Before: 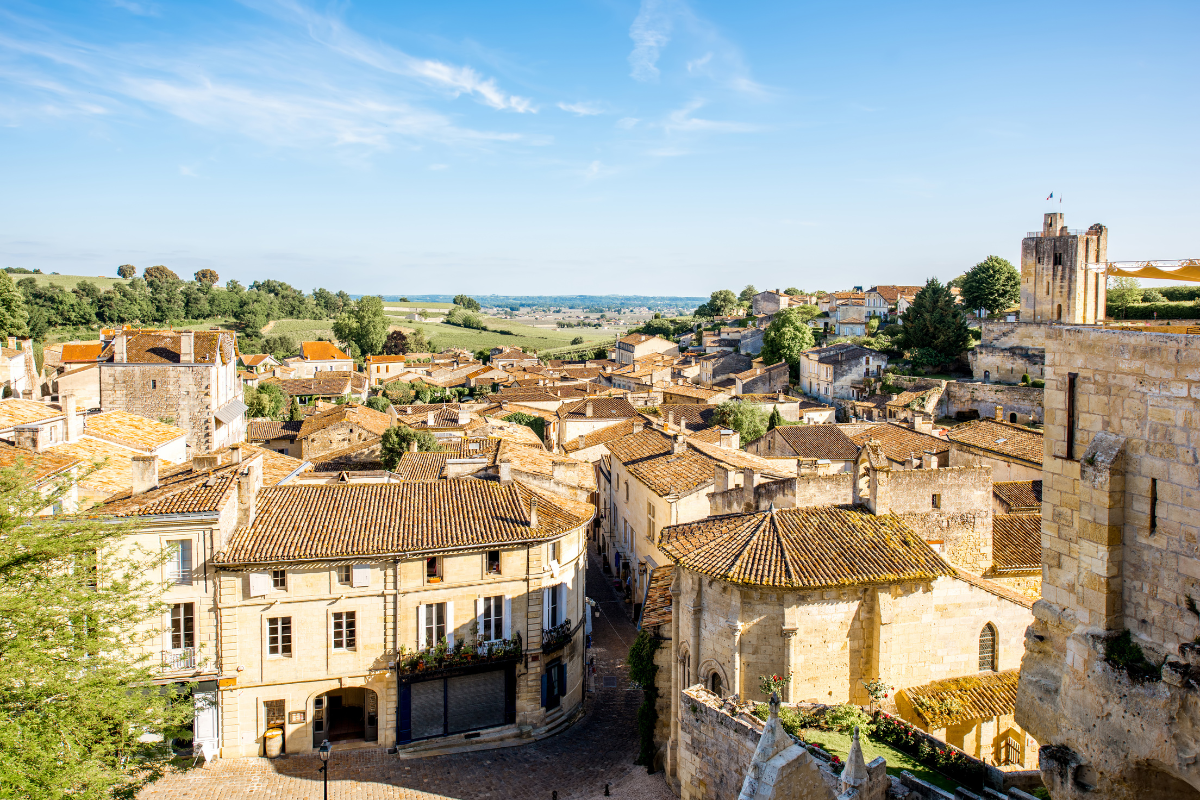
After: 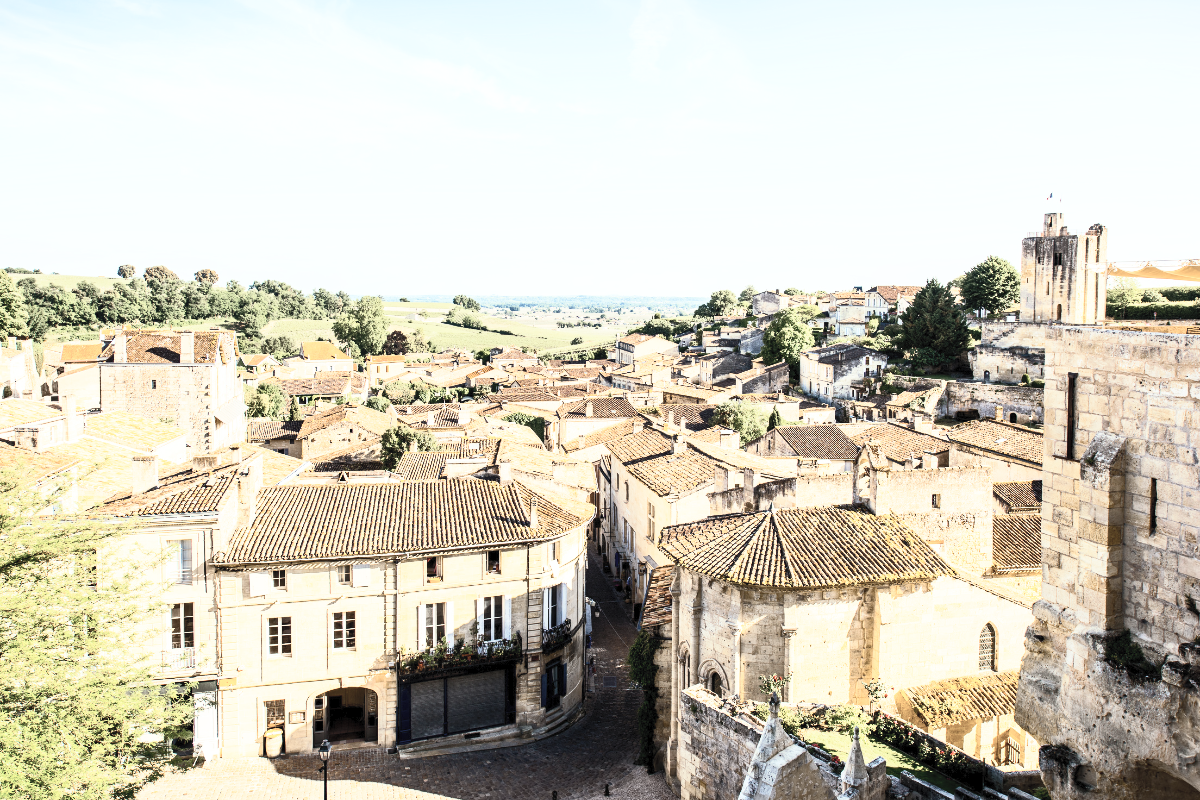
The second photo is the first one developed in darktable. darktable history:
contrast brightness saturation: contrast 0.57, brightness 0.57, saturation -0.34
split-toning: shadows › saturation 0.61, highlights › saturation 0.58, balance -28.74, compress 87.36%
